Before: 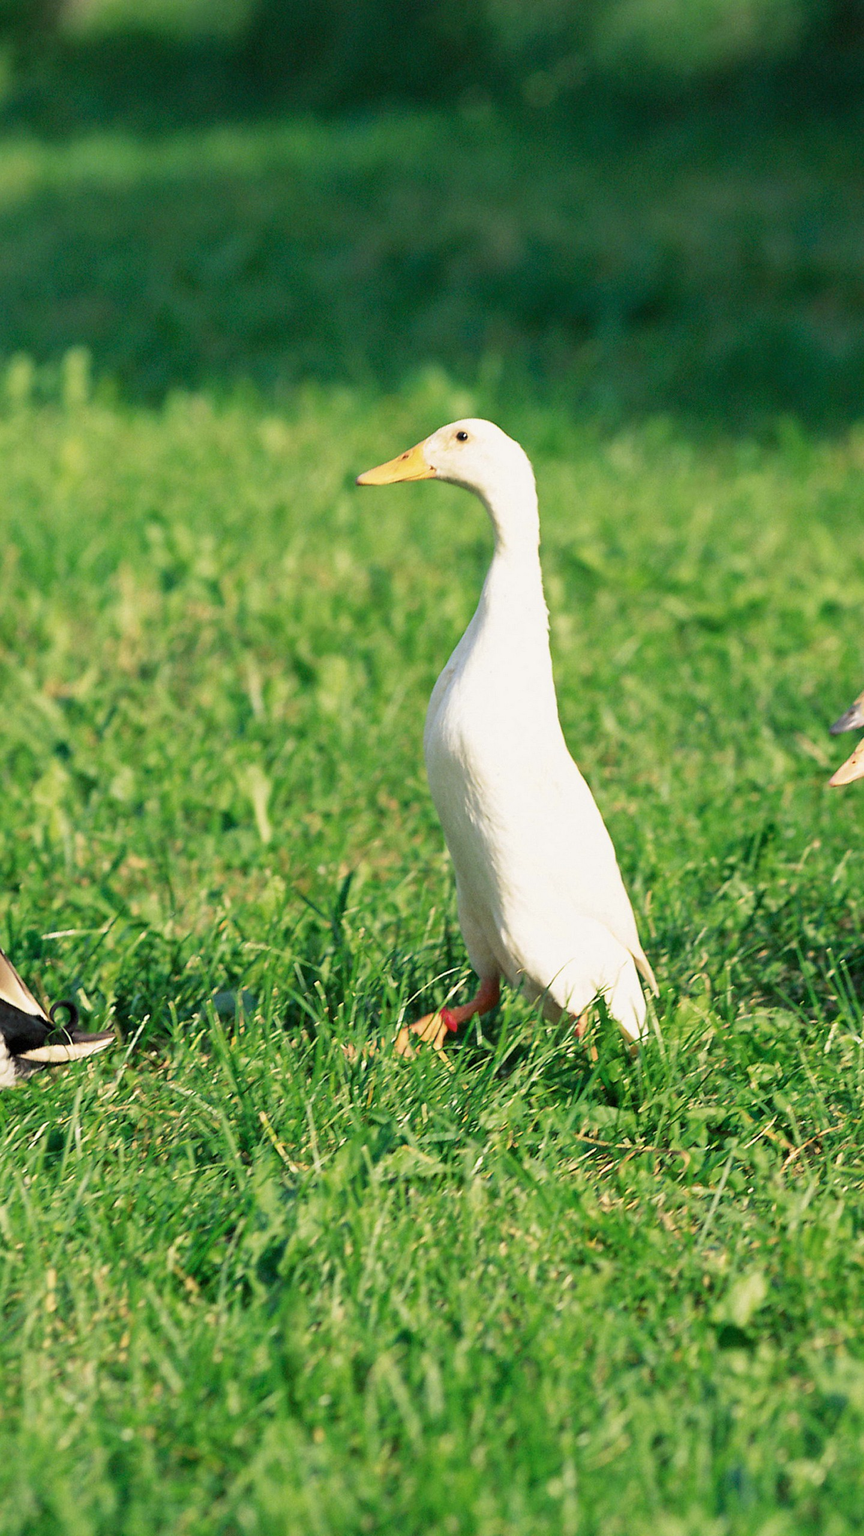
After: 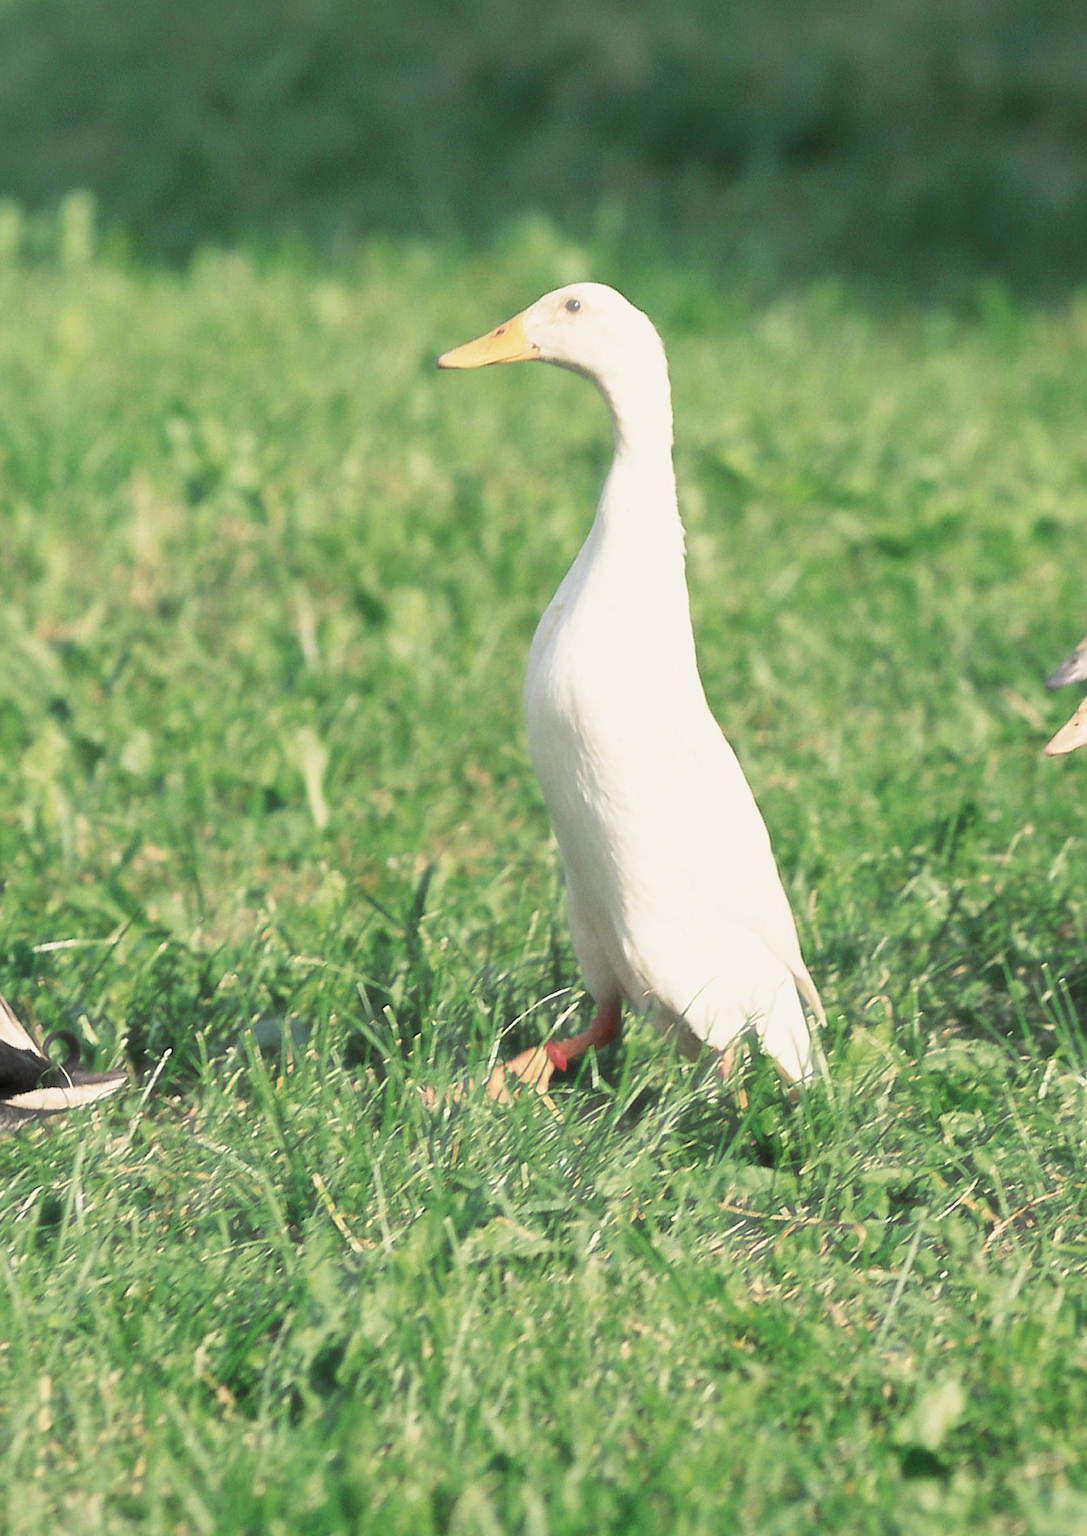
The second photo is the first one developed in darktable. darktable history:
exposure: compensate highlight preservation false
sharpen: radius 1.596, amount 0.377, threshold 1.413
crop and rotate: left 1.878%, top 12.935%, right 0.14%, bottom 9.216%
haze removal: strength -0.887, distance 0.229, compatibility mode true, adaptive false
